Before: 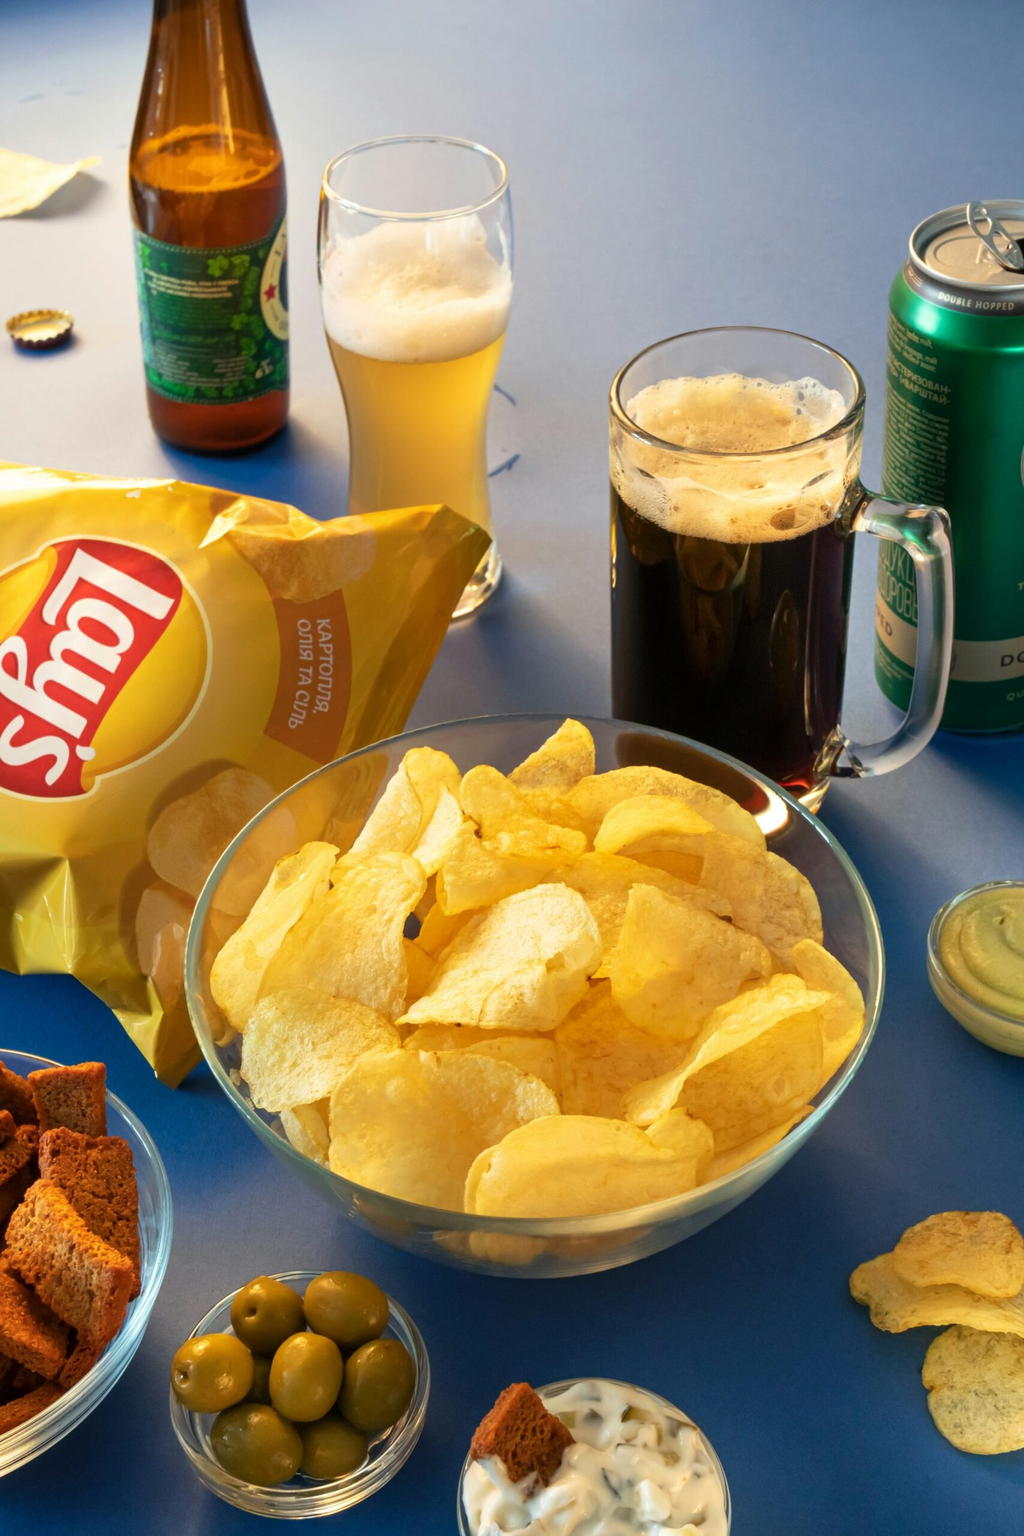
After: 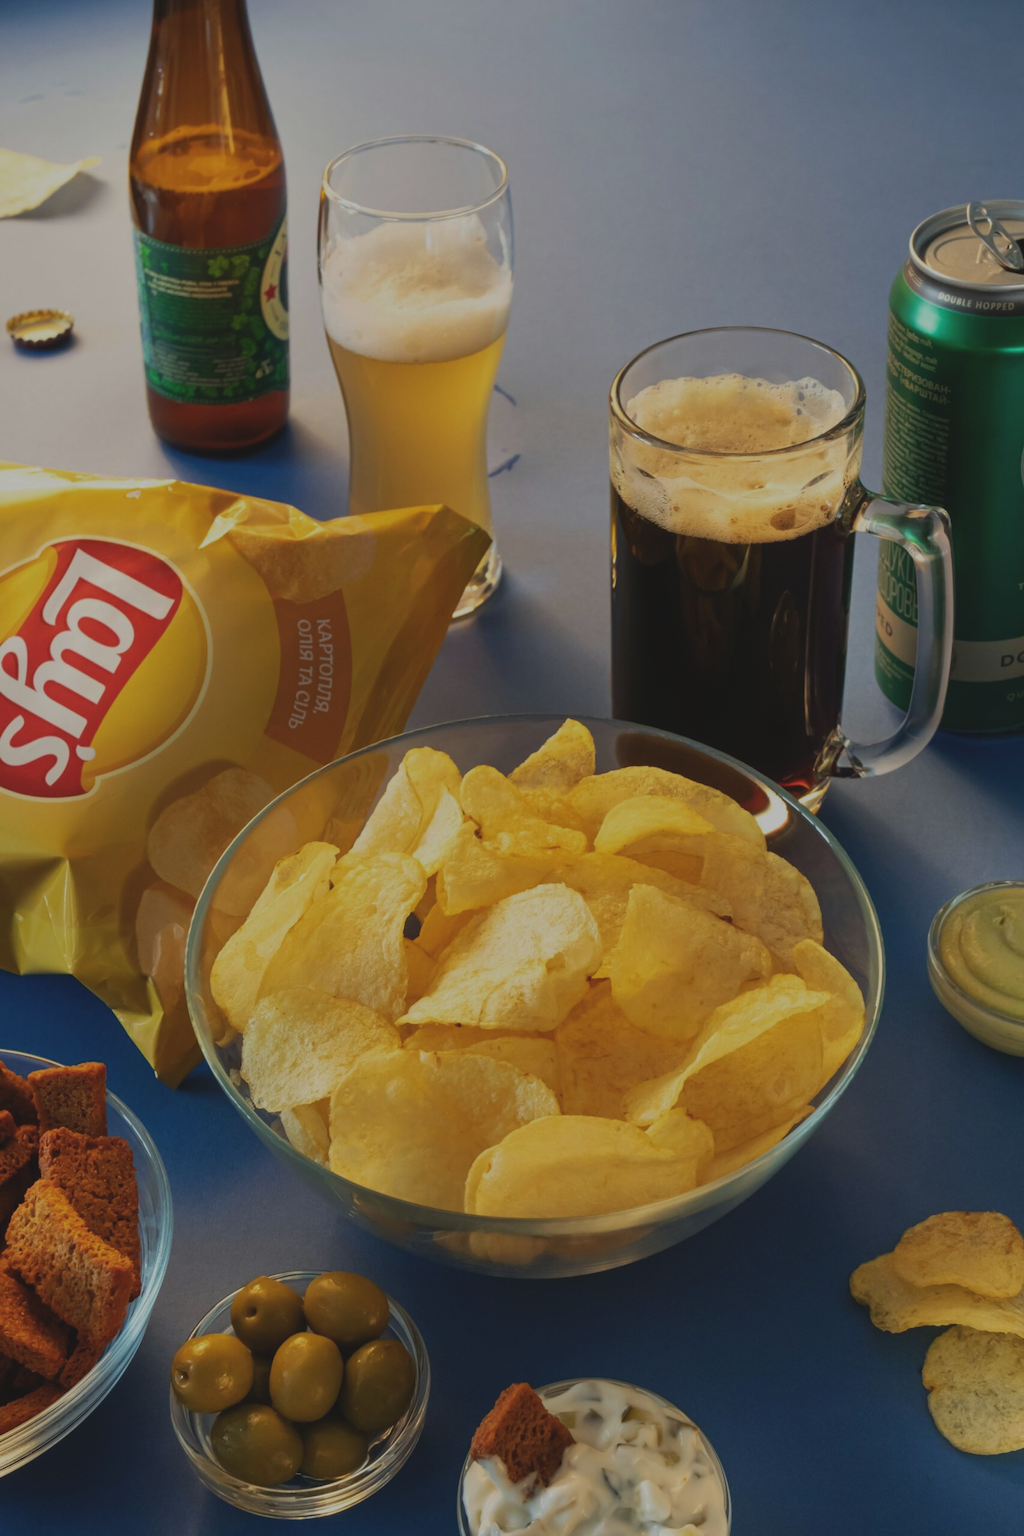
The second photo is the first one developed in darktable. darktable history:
exposure: black level correction -0.017, exposure -1.077 EV, compensate exposure bias true, compensate highlight preservation false
